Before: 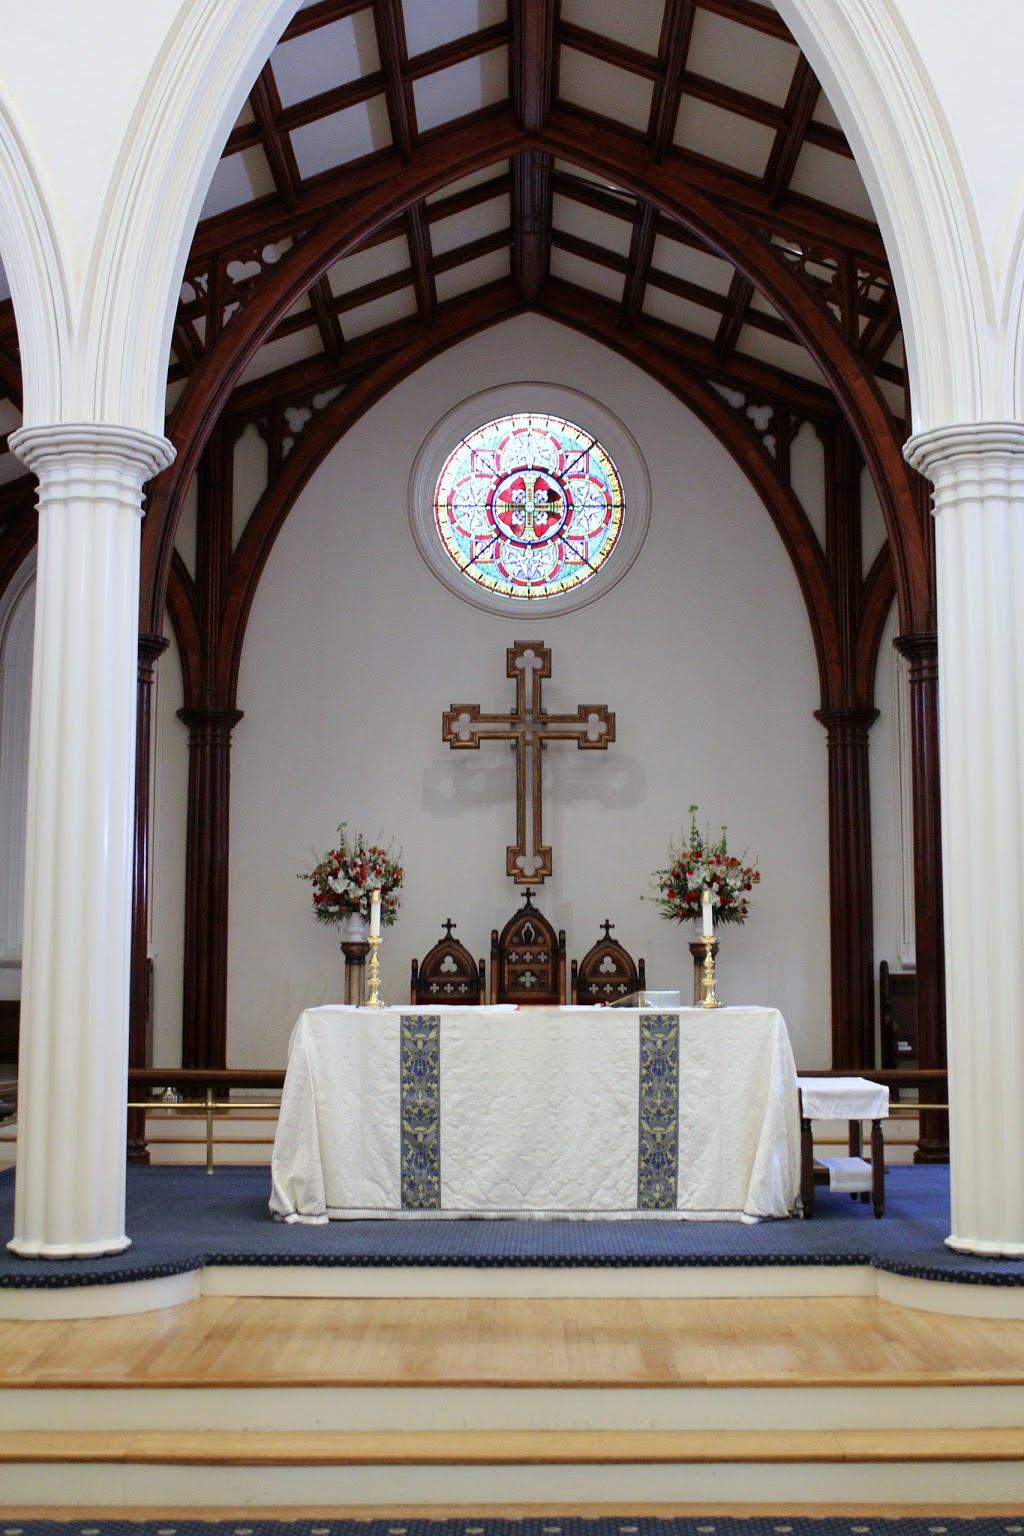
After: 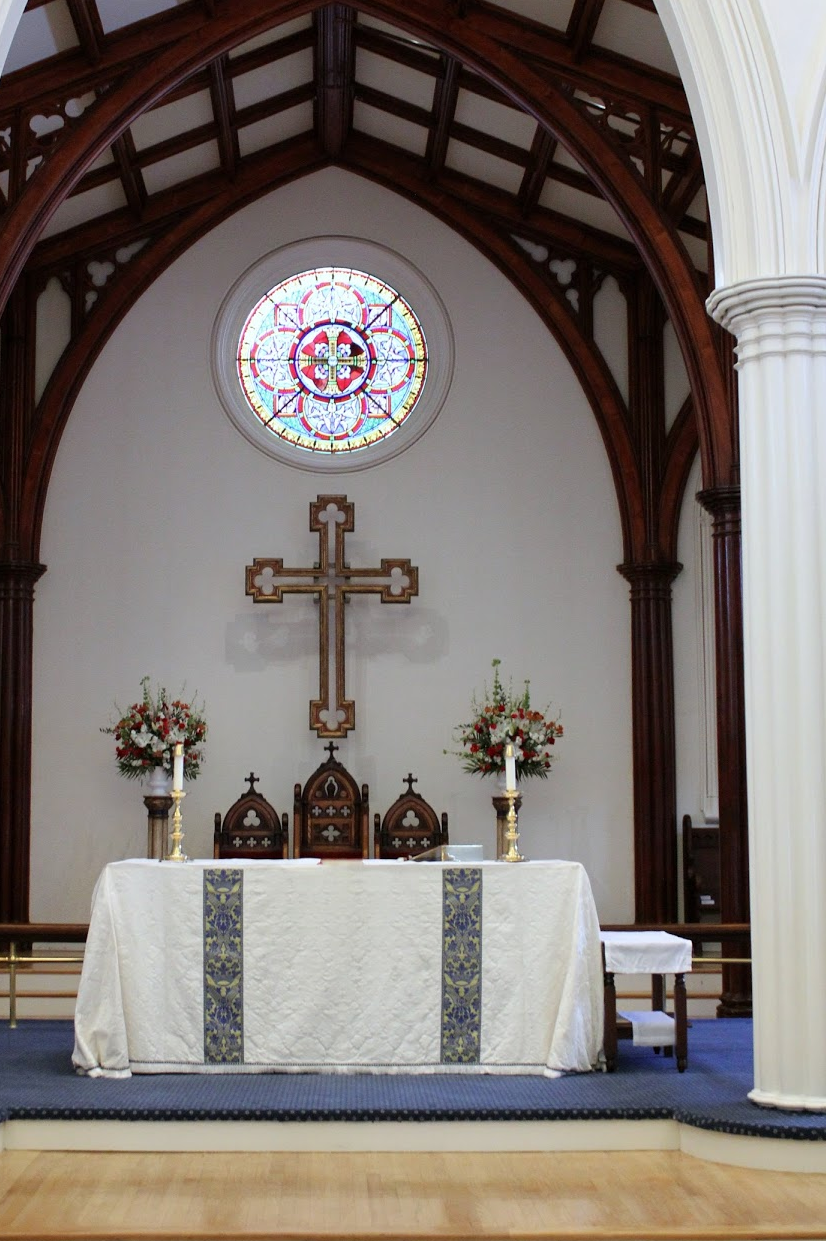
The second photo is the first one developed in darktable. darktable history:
crop: left 19.244%, top 9.546%, right 0%, bottom 9.626%
color calibration: illuminant same as pipeline (D50), adaptation XYZ, x 0.345, y 0.357, temperature 5006.51 K
